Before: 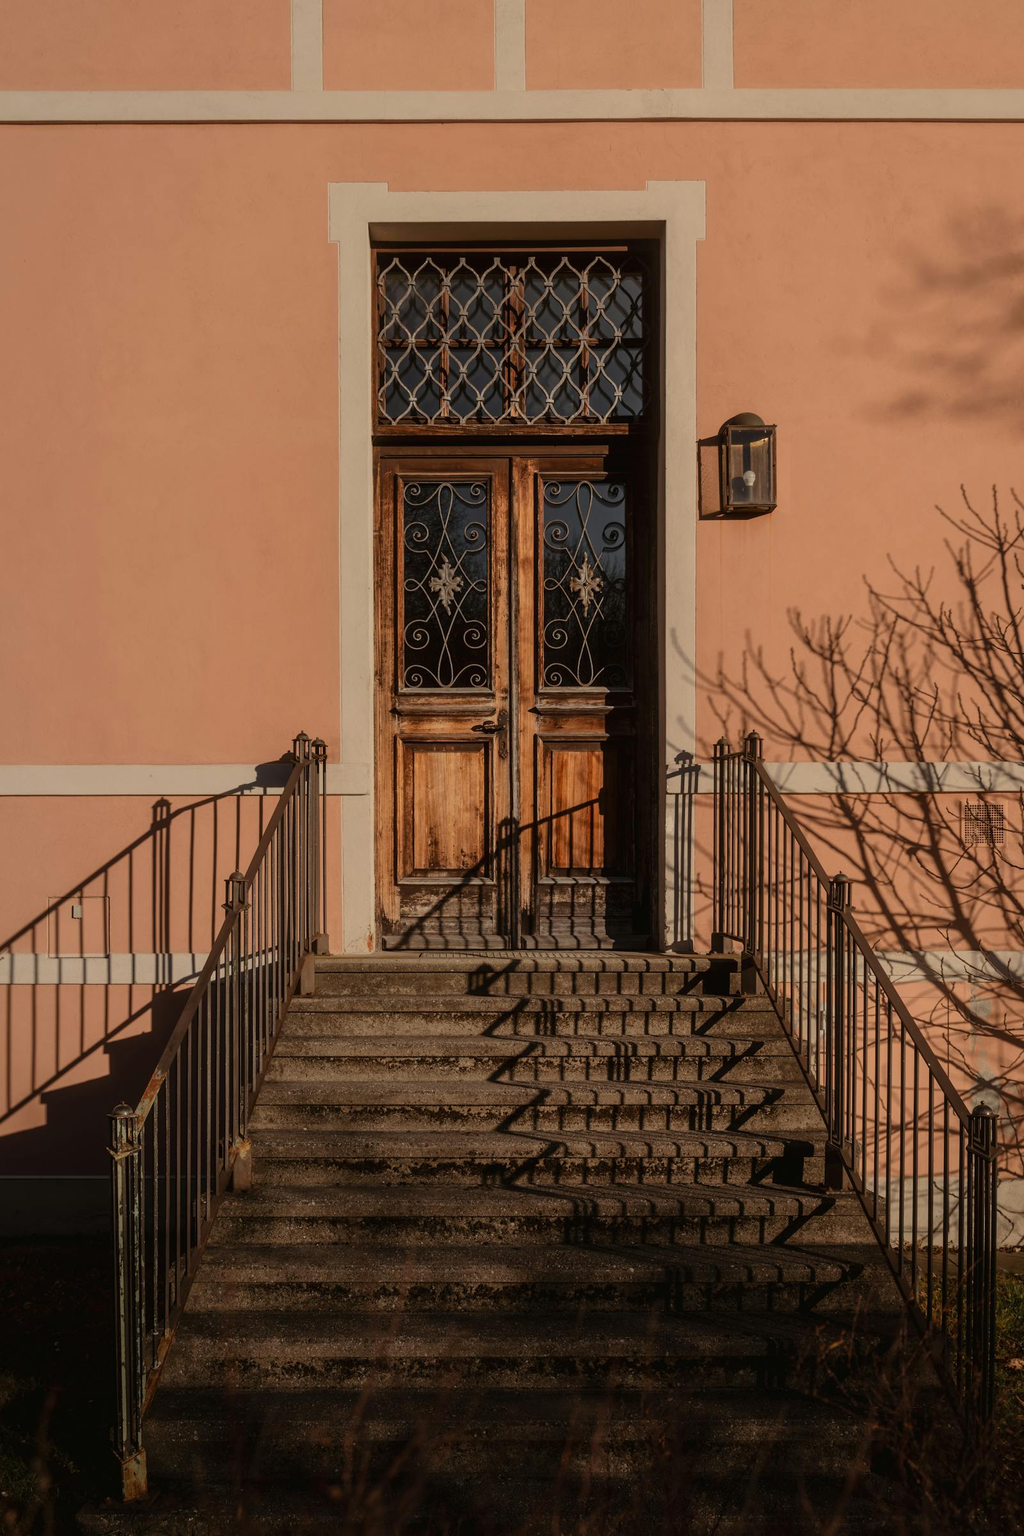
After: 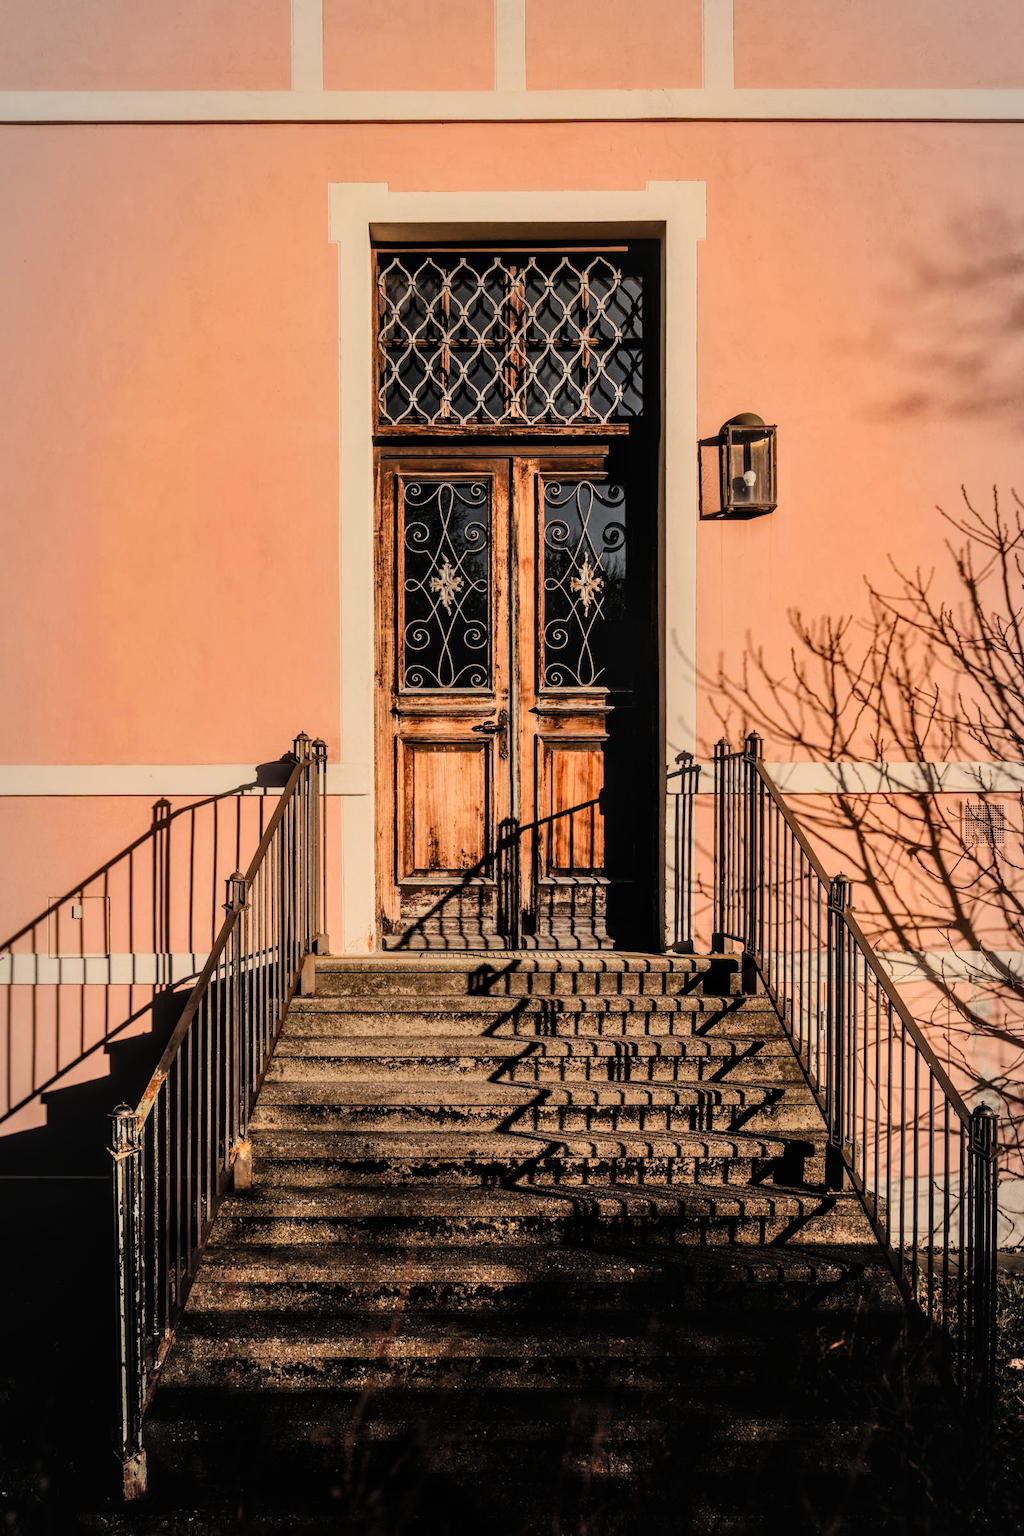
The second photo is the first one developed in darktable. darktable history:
contrast brightness saturation: contrast 0.198, brightness 0.162, saturation 0.22
local contrast: on, module defaults
tone equalizer: -8 EV -1.09 EV, -7 EV -0.975 EV, -6 EV -0.87 EV, -5 EV -0.542 EV, -3 EV 0.561 EV, -2 EV 0.881 EV, -1 EV 1.01 EV, +0 EV 1.05 EV
shadows and highlights: highlights color adjustment 89.71%, low approximation 0.01, soften with gaussian
filmic rgb: black relative exposure -7.11 EV, white relative exposure 5.37 EV, threshold 5.97 EV, hardness 3.02, enable highlight reconstruction true
vignetting: brightness -0.154, automatic ratio true, unbound false
